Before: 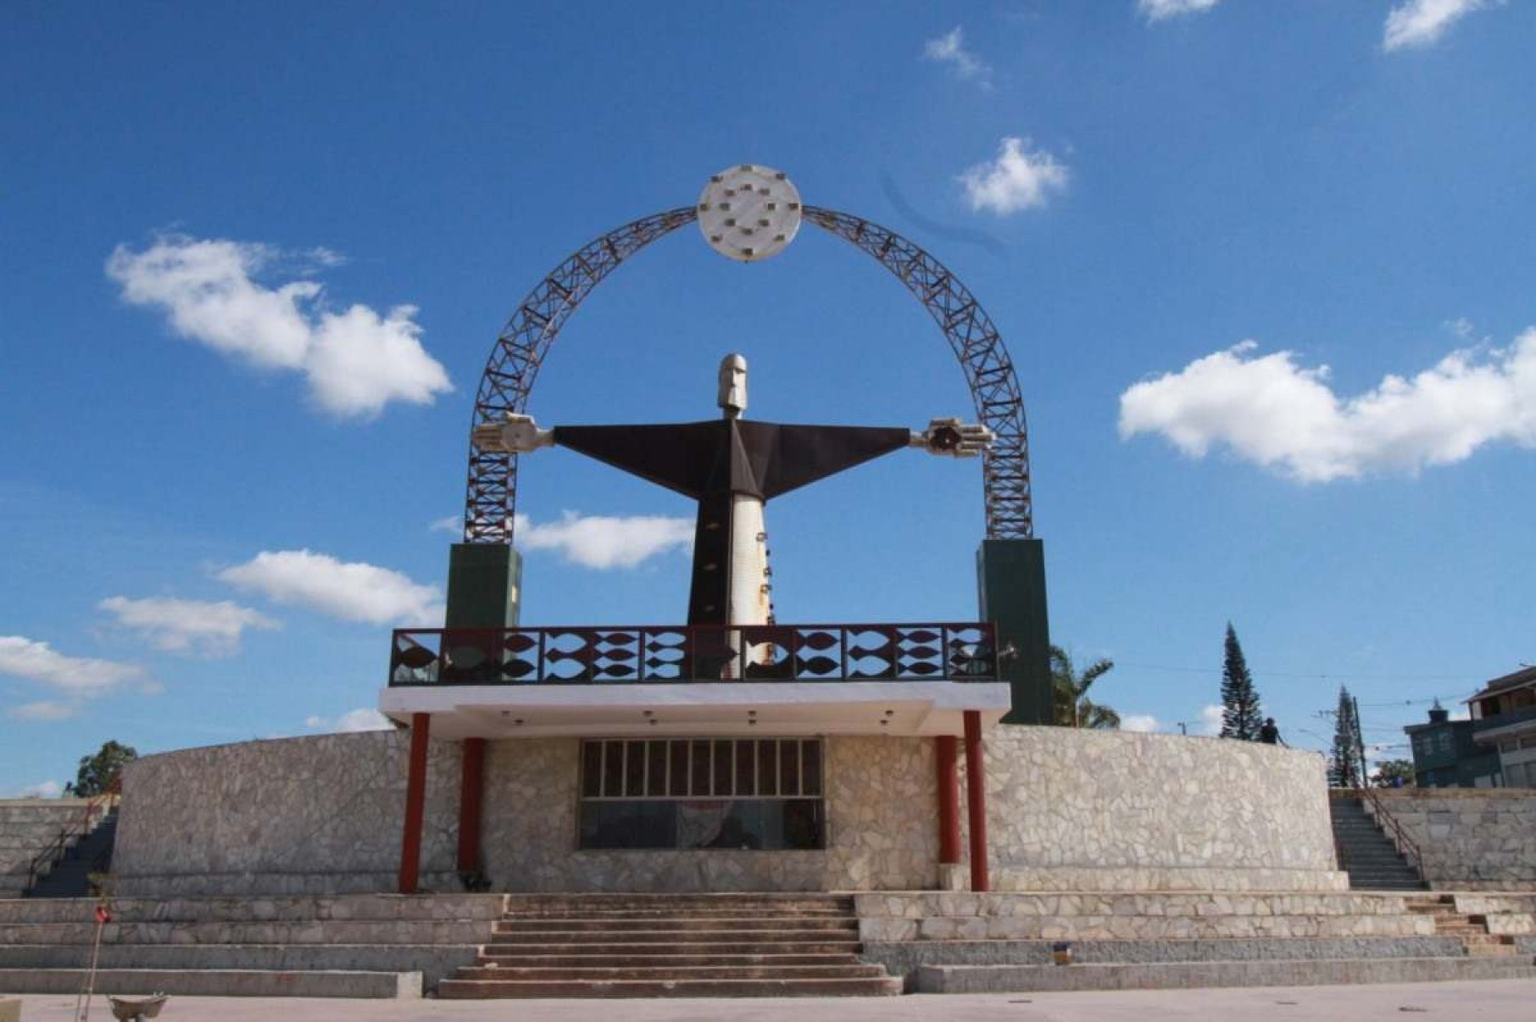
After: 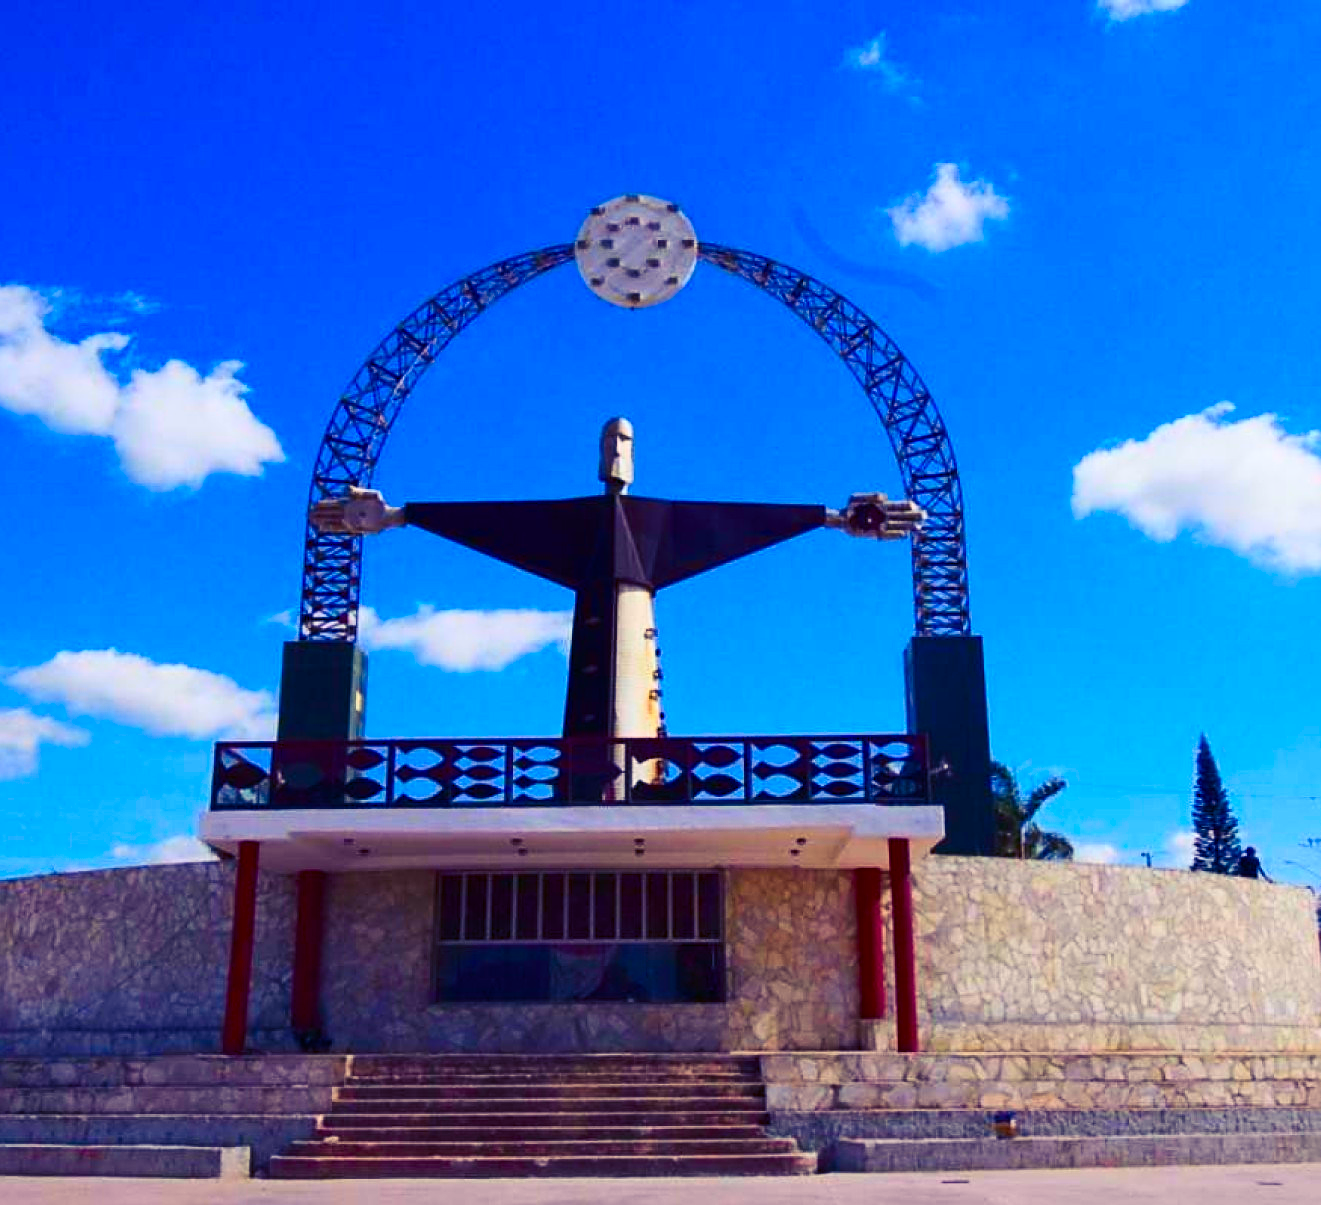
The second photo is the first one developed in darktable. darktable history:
sharpen: on, module defaults
color balance rgb: shadows lift › luminance -28.945%, shadows lift › chroma 15.101%, shadows lift › hue 272.4°, perceptual saturation grading › global saturation 25.057%
exposure: exposure -0.154 EV, compensate highlight preservation false
contrast brightness saturation: contrast 0.258, brightness 0.016, saturation 0.877
crop: left 13.725%, top 0%, right 13.367%
